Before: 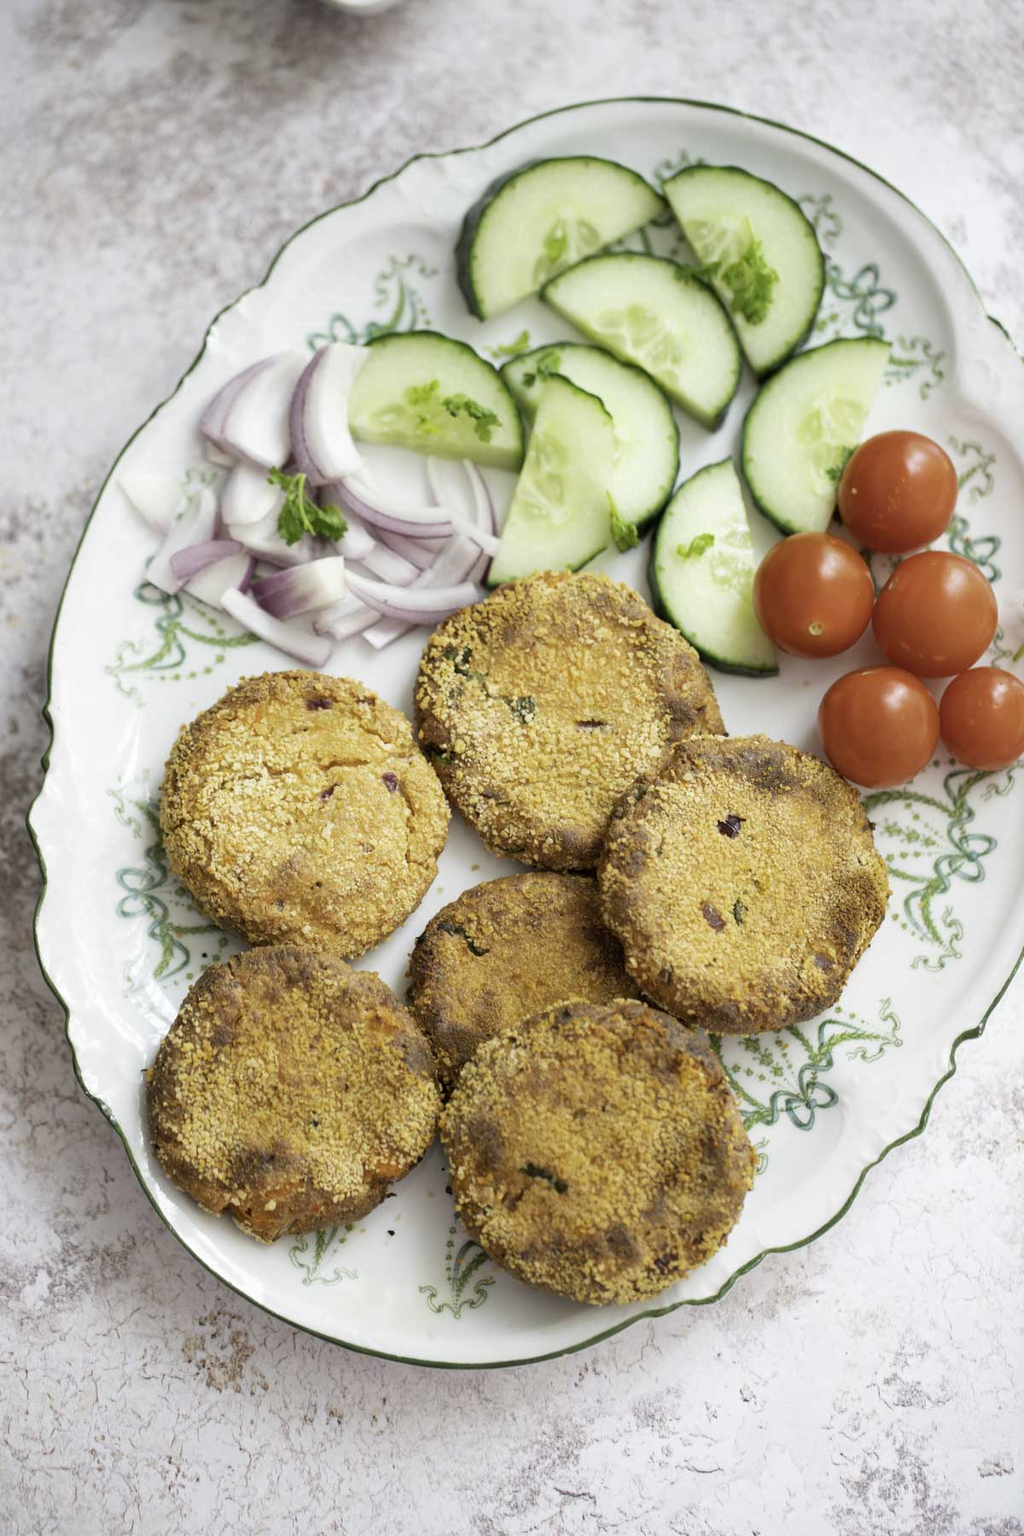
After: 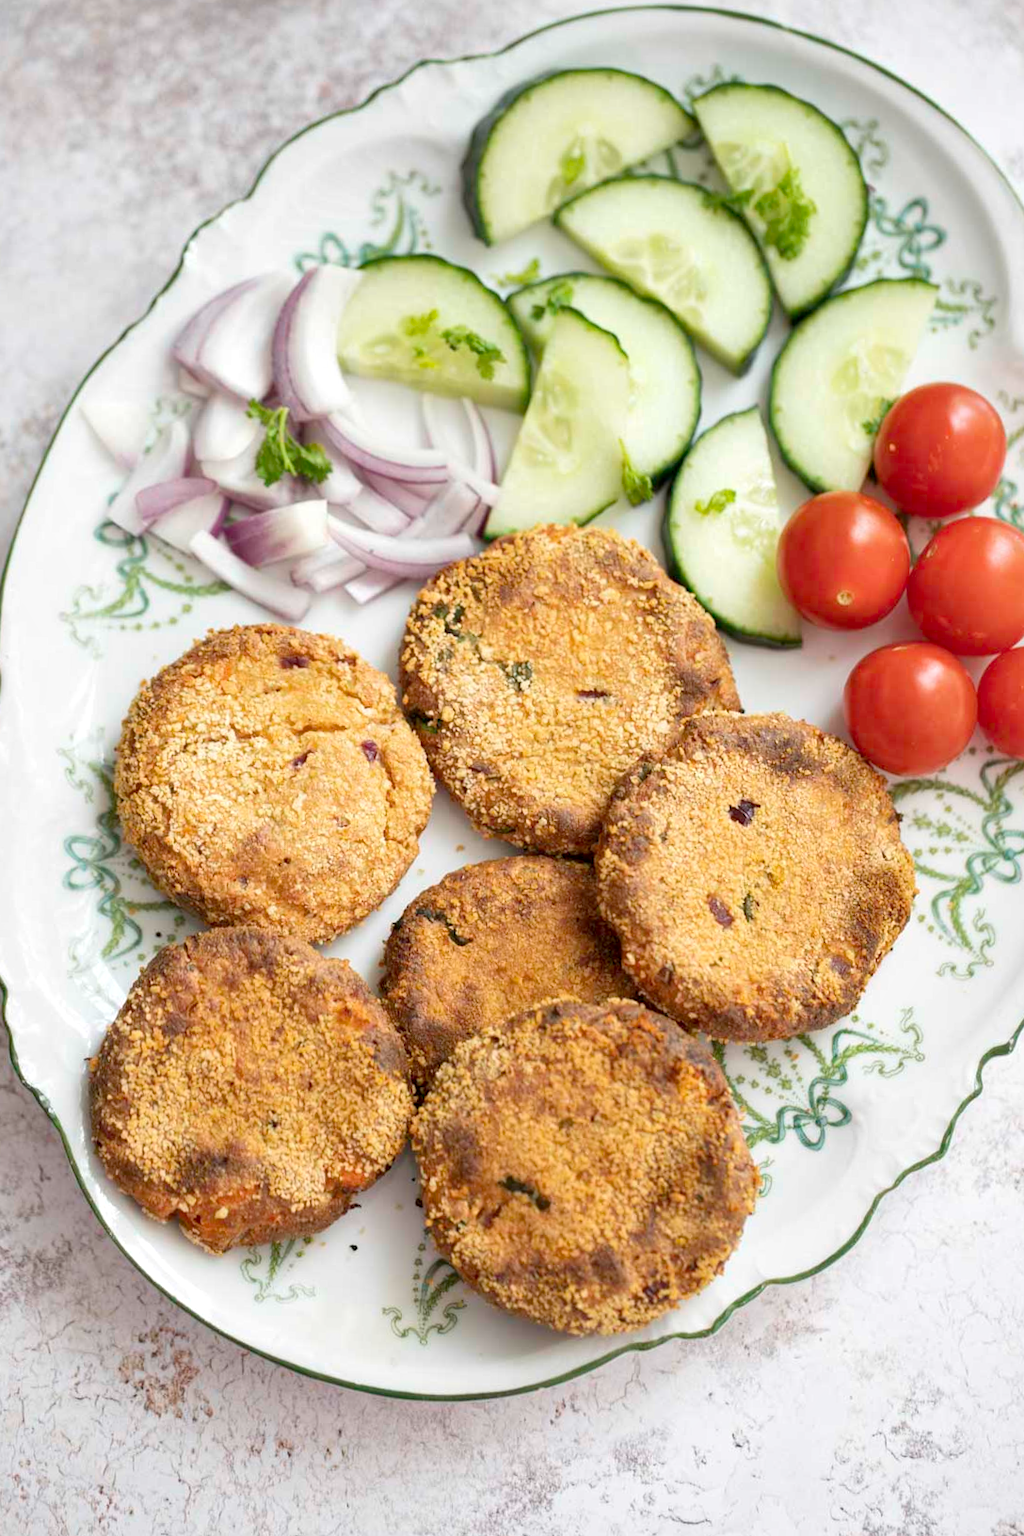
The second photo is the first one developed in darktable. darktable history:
local contrast: mode bilateral grid, contrast 25, coarseness 50, detail 123%, midtone range 0.2
crop and rotate: angle -1.96°, left 3.097%, top 4.154%, right 1.586%, bottom 0.529%
